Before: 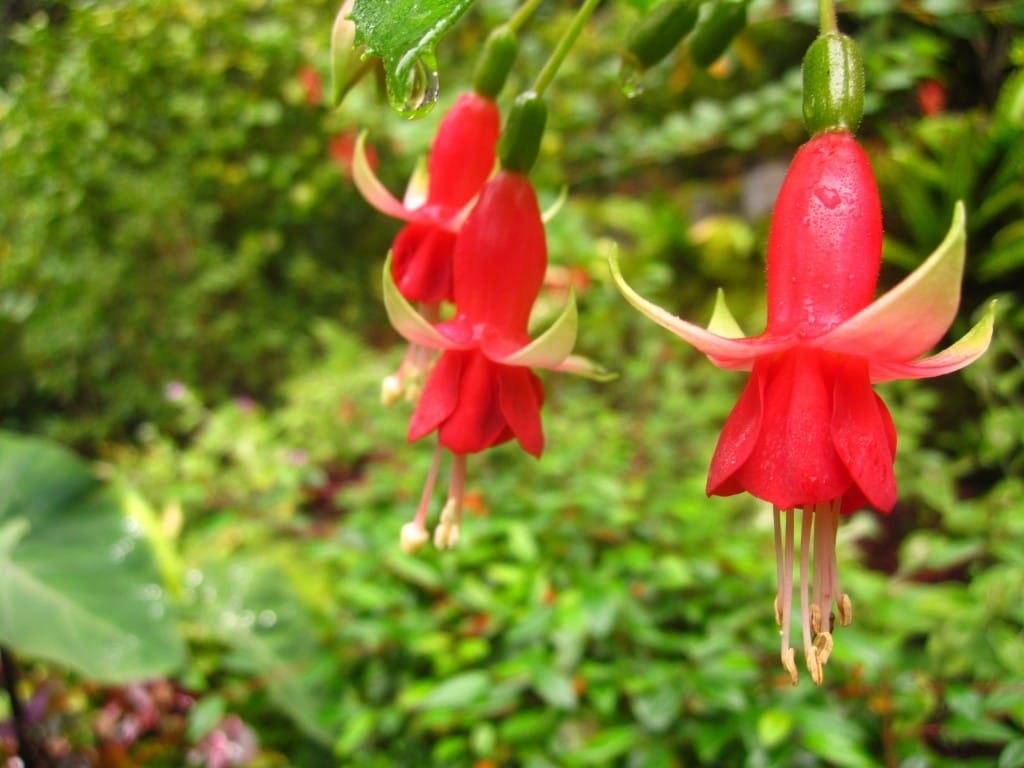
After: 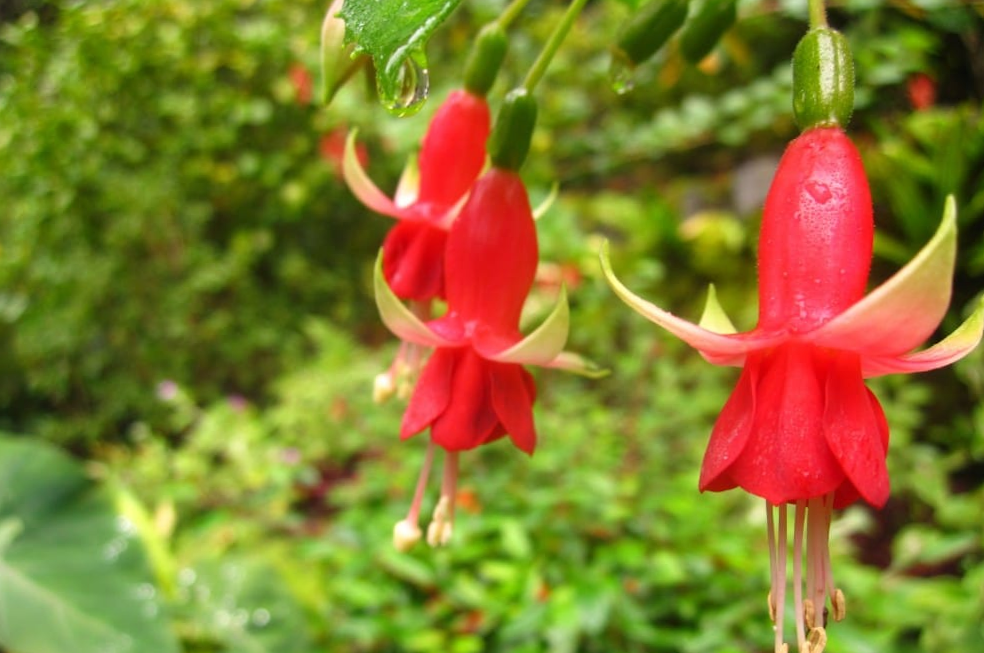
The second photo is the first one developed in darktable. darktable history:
crop and rotate: angle 0.371°, left 0.44%, right 2.619%, bottom 14.122%
